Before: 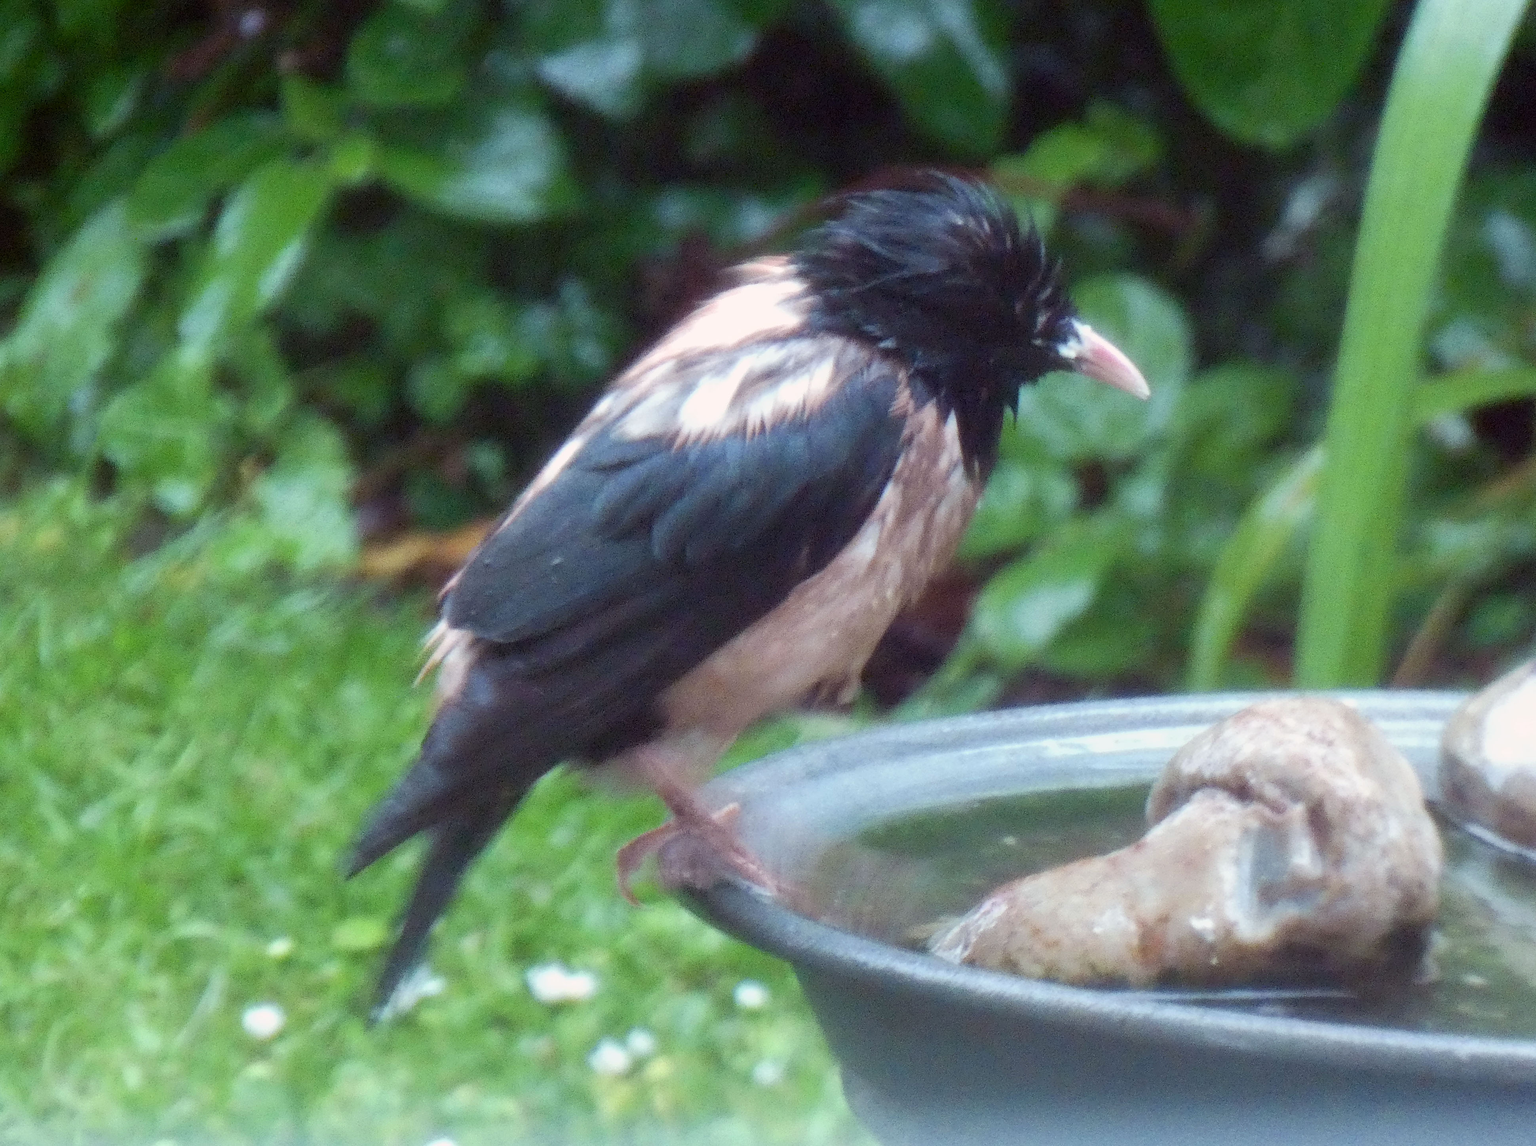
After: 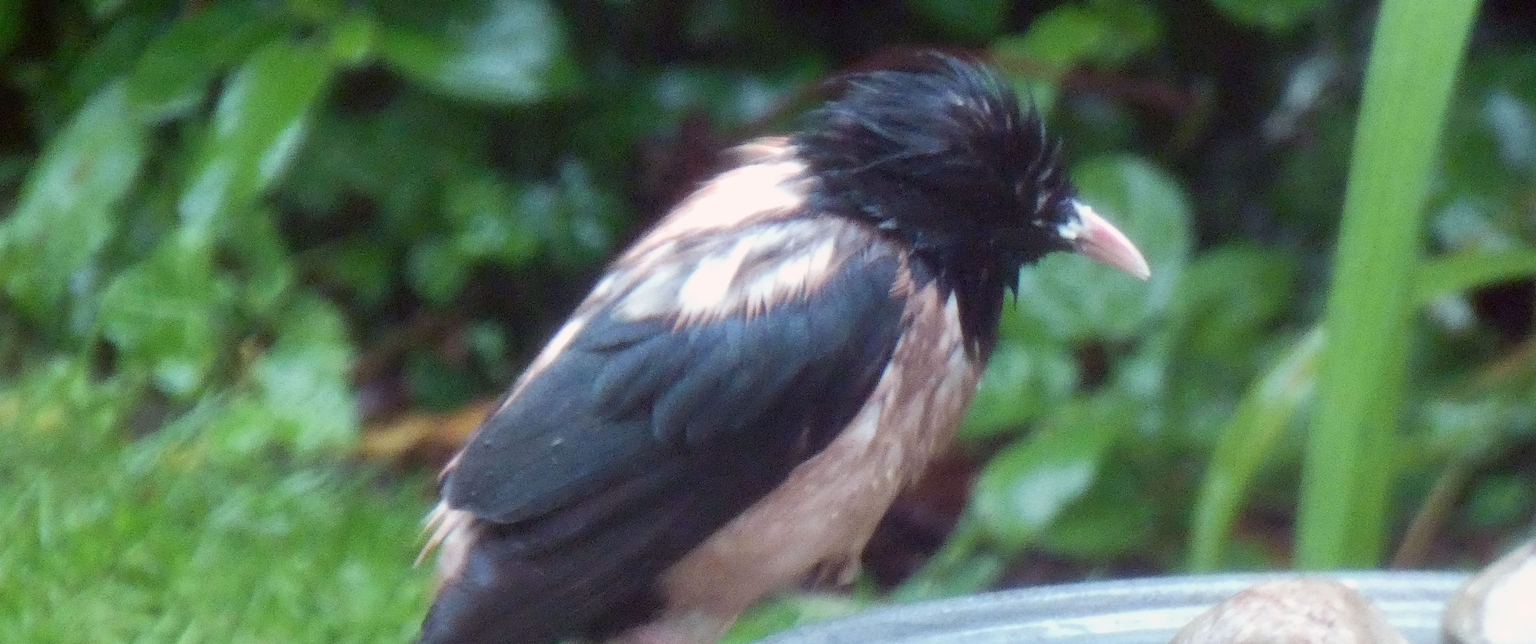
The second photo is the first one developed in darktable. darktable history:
crop and rotate: top 10.436%, bottom 33.354%
